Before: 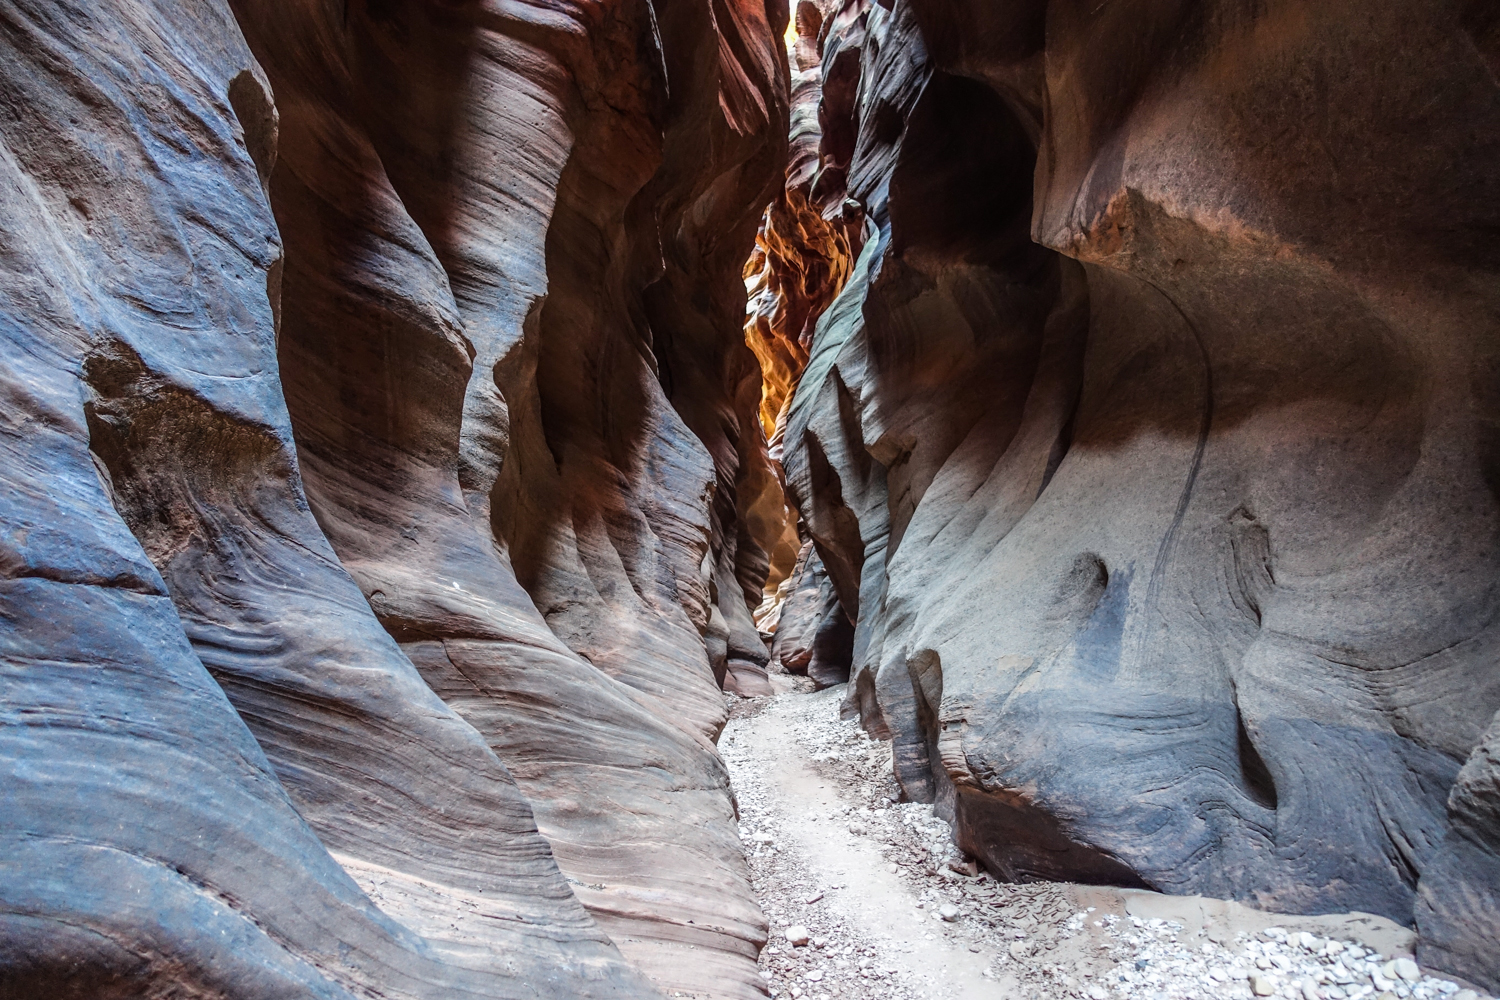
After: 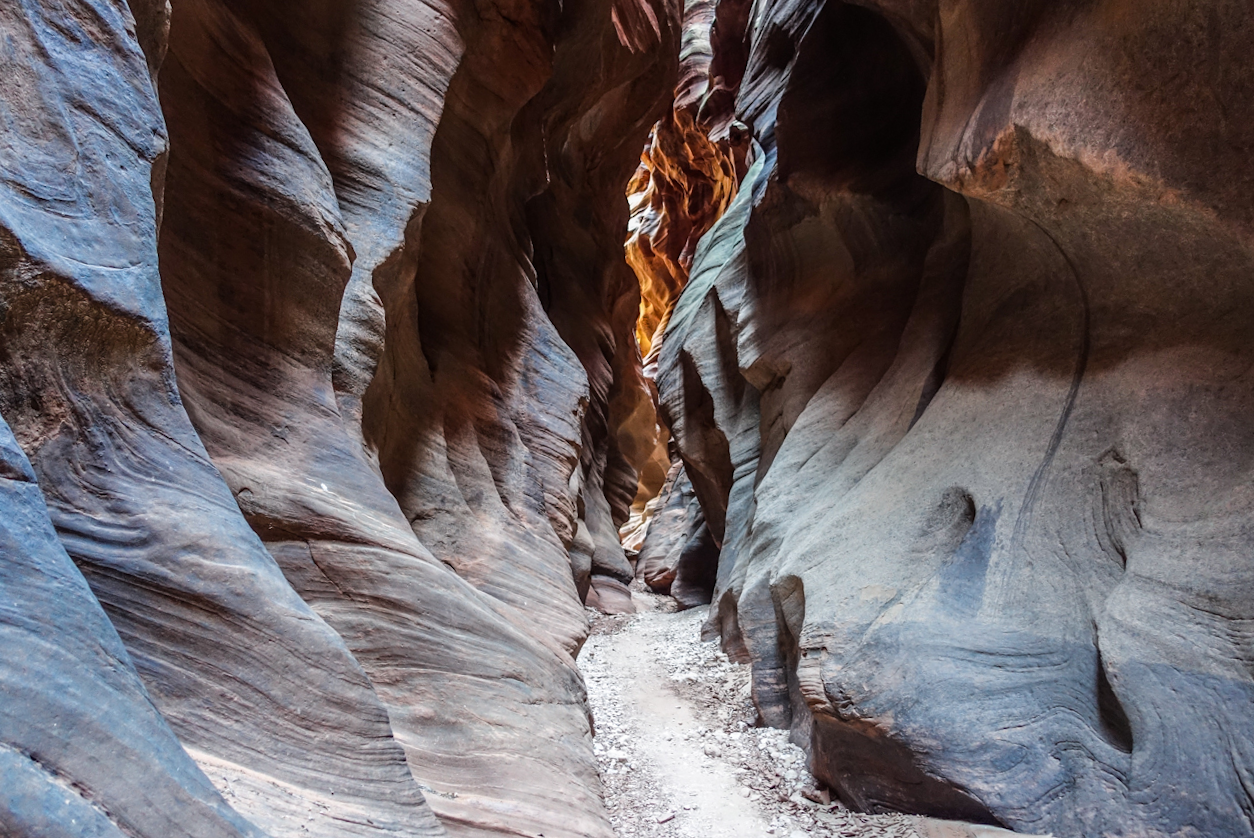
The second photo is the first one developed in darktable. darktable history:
crop and rotate: angle -2.97°, left 5.399%, top 5.216%, right 4.602%, bottom 4.533%
